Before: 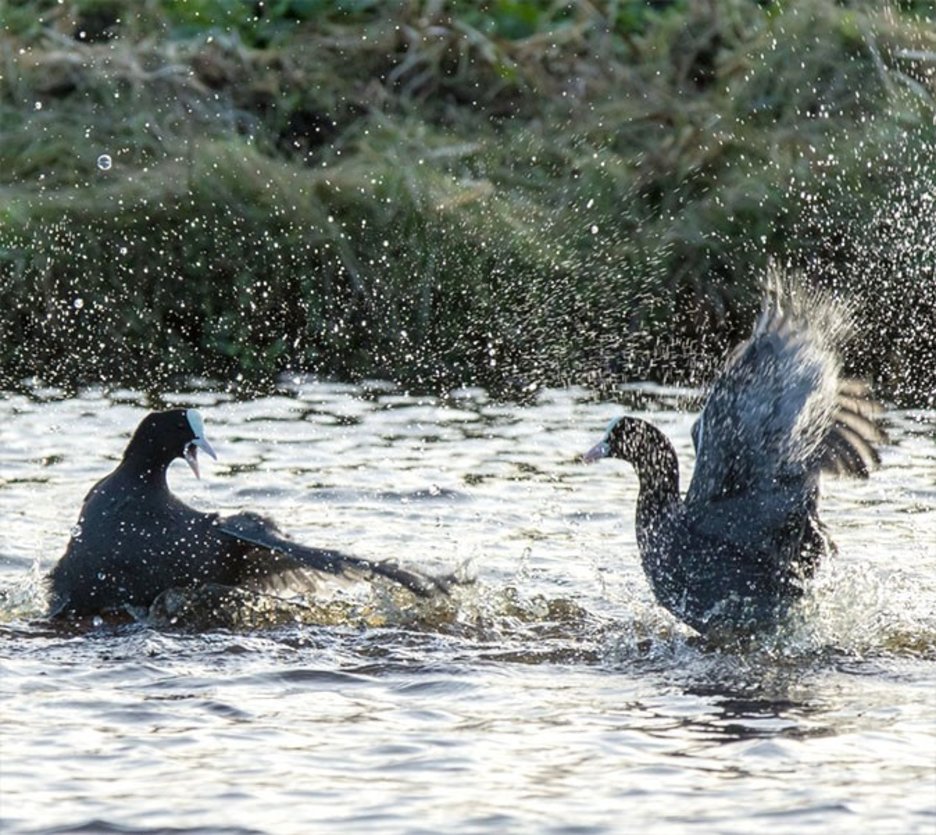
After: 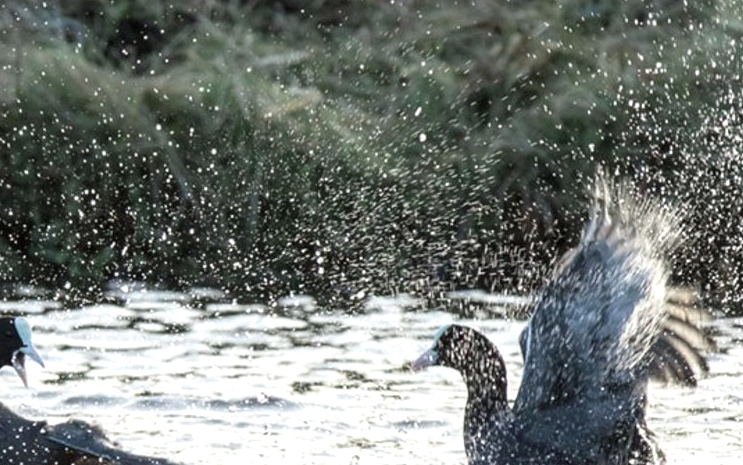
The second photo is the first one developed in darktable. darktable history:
exposure: exposure 0.3 EV, compensate highlight preservation false
color zones: curves: ch0 [(0, 0.466) (0.128, 0.466) (0.25, 0.5) (0.375, 0.456) (0.5, 0.5) (0.625, 0.5) (0.737, 0.652) (0.875, 0.5)]; ch1 [(0, 0.603) (0.125, 0.618) (0.261, 0.348) (0.372, 0.353) (0.497, 0.363) (0.611, 0.45) (0.731, 0.427) (0.875, 0.518) (0.998, 0.652)]; ch2 [(0, 0.559) (0.125, 0.451) (0.253, 0.564) (0.37, 0.578) (0.5, 0.466) (0.625, 0.471) (0.731, 0.471) (0.88, 0.485)]
crop: left 18.38%, top 11.092%, right 2.134%, bottom 33.217%
